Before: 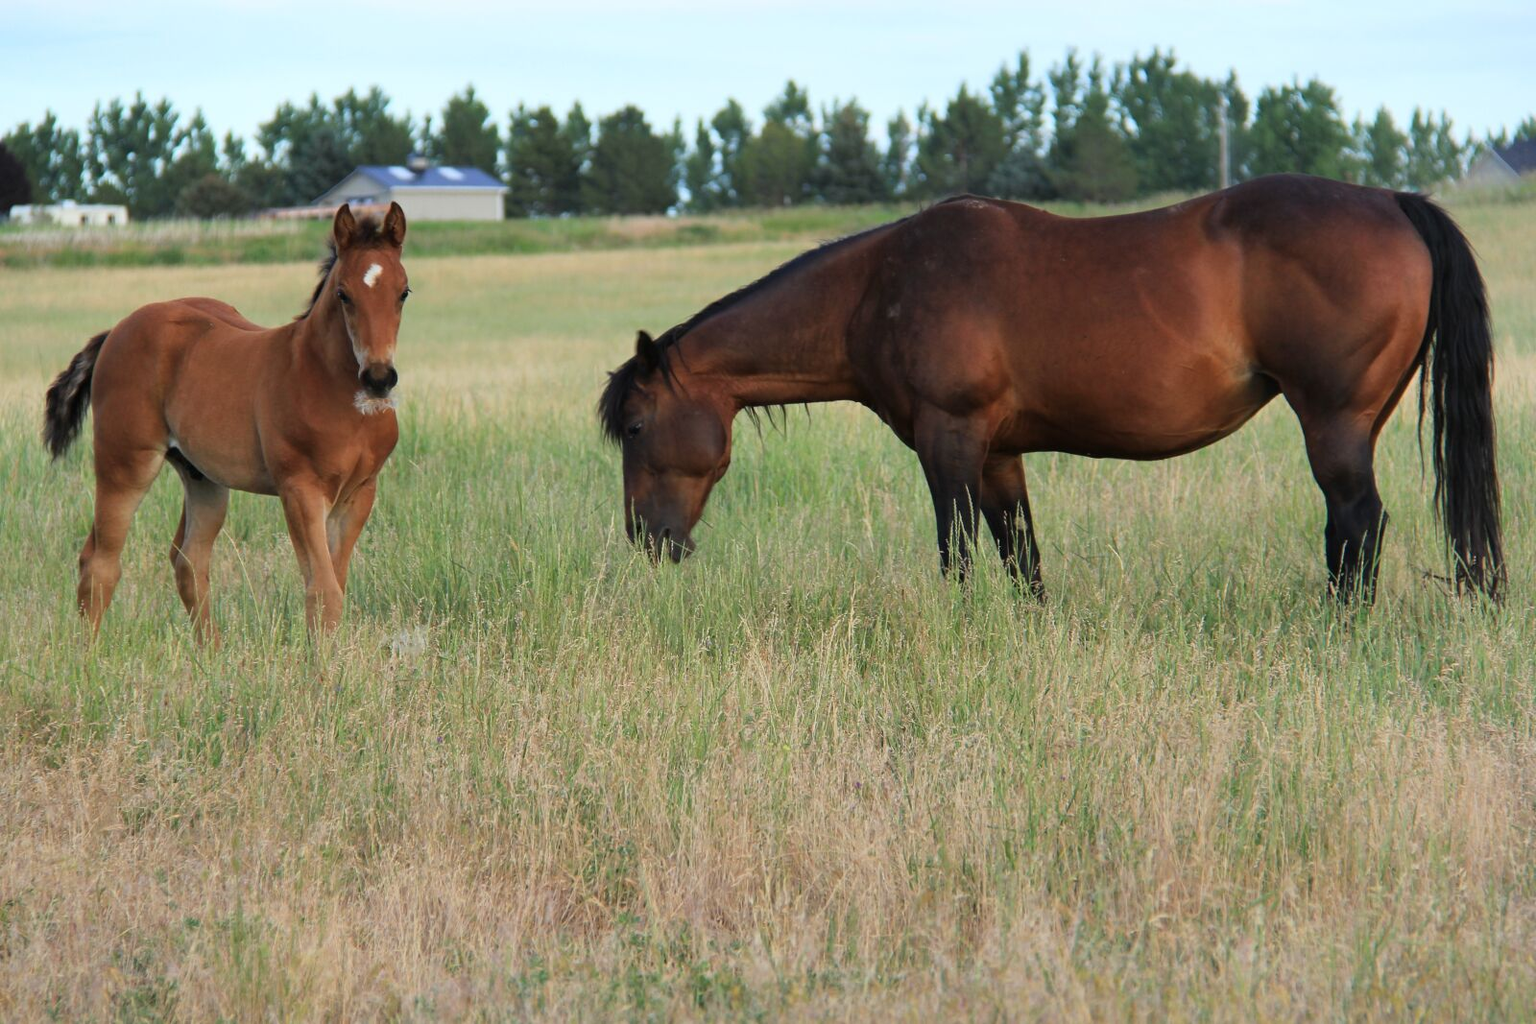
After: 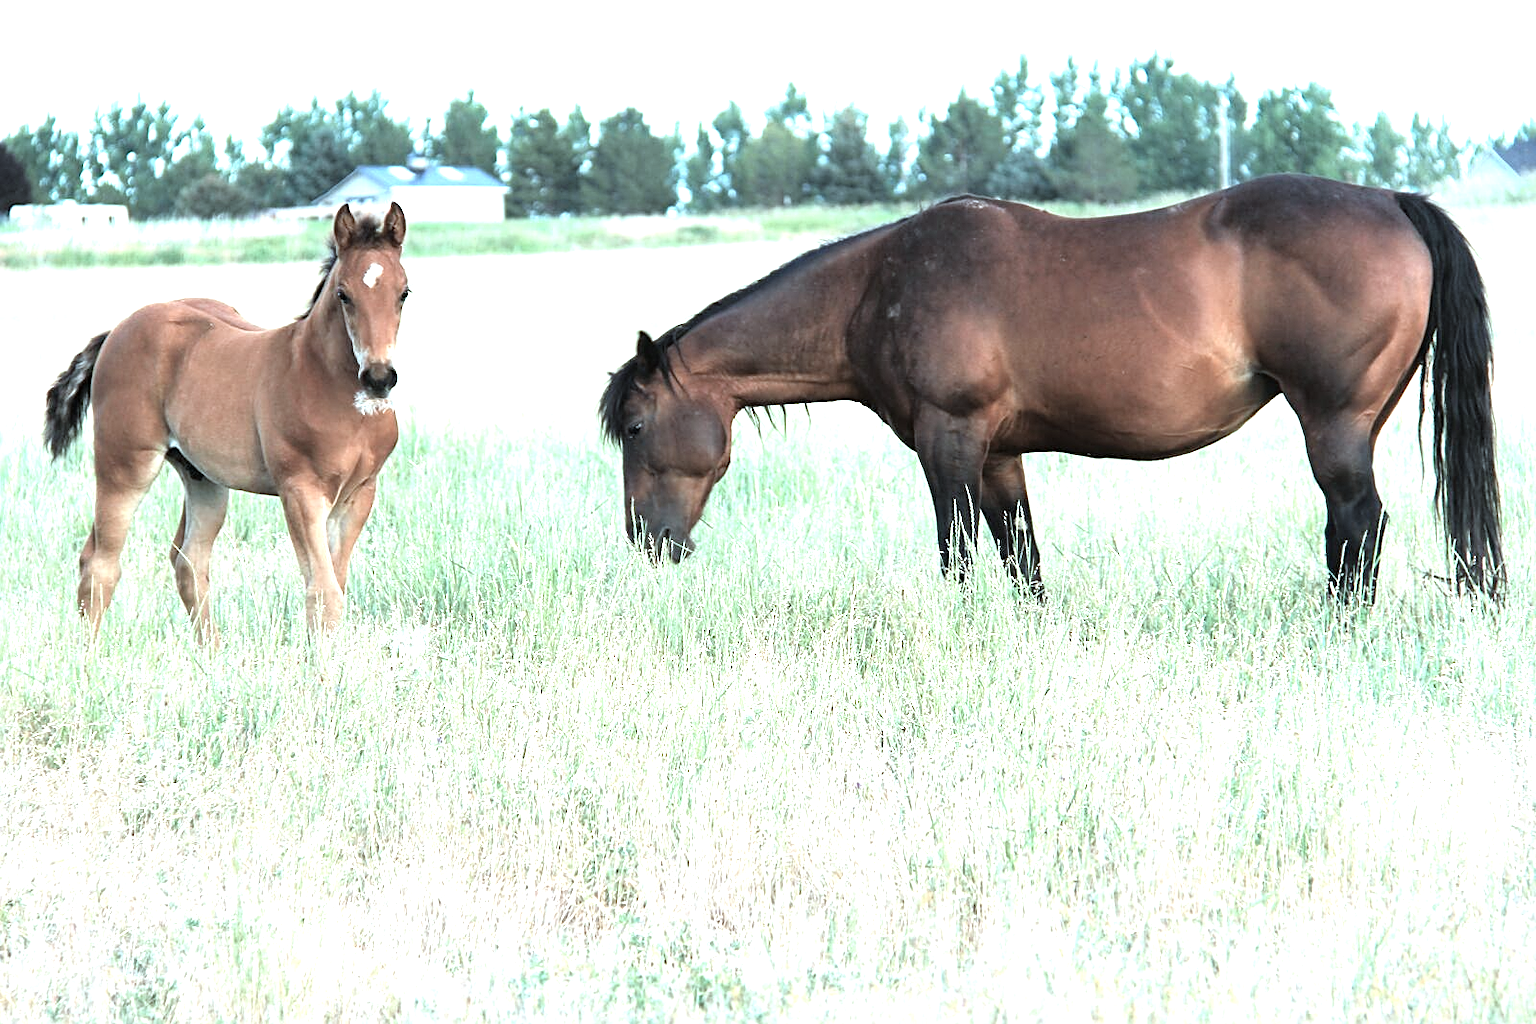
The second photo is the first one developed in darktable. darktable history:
sharpen: on, module defaults
exposure: black level correction 0, exposure 1.199 EV, compensate highlight preservation false
tone equalizer: -8 EV -0.758 EV, -7 EV -0.739 EV, -6 EV -0.586 EV, -5 EV -0.422 EV, -3 EV 0.385 EV, -2 EV 0.6 EV, -1 EV 0.689 EV, +0 EV 0.779 EV
contrast brightness saturation: saturation -0.066
color correction: highlights a* -13.34, highlights b* -17.34, saturation 0.699
